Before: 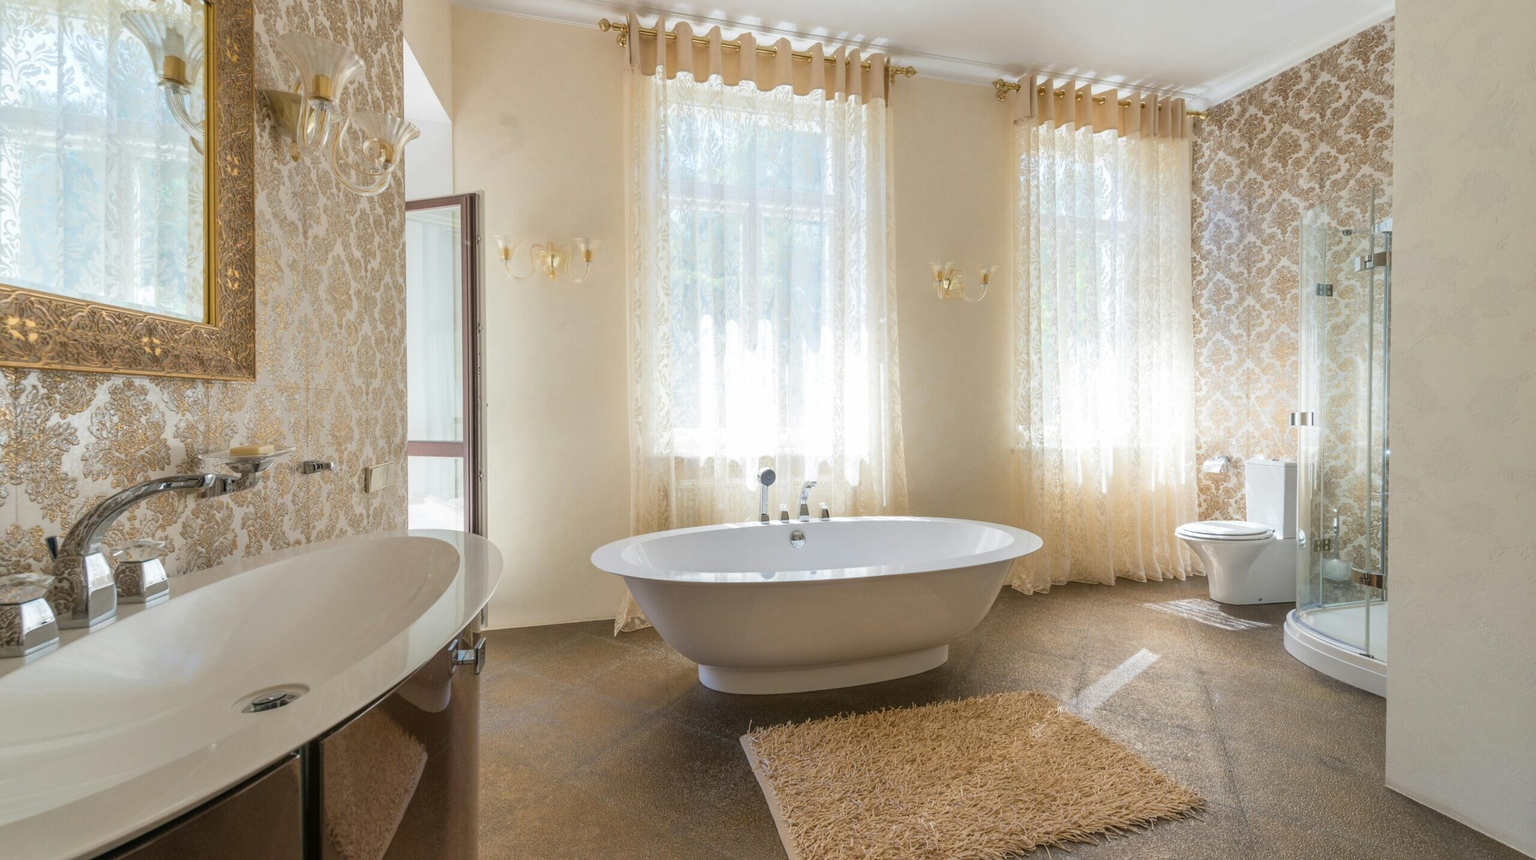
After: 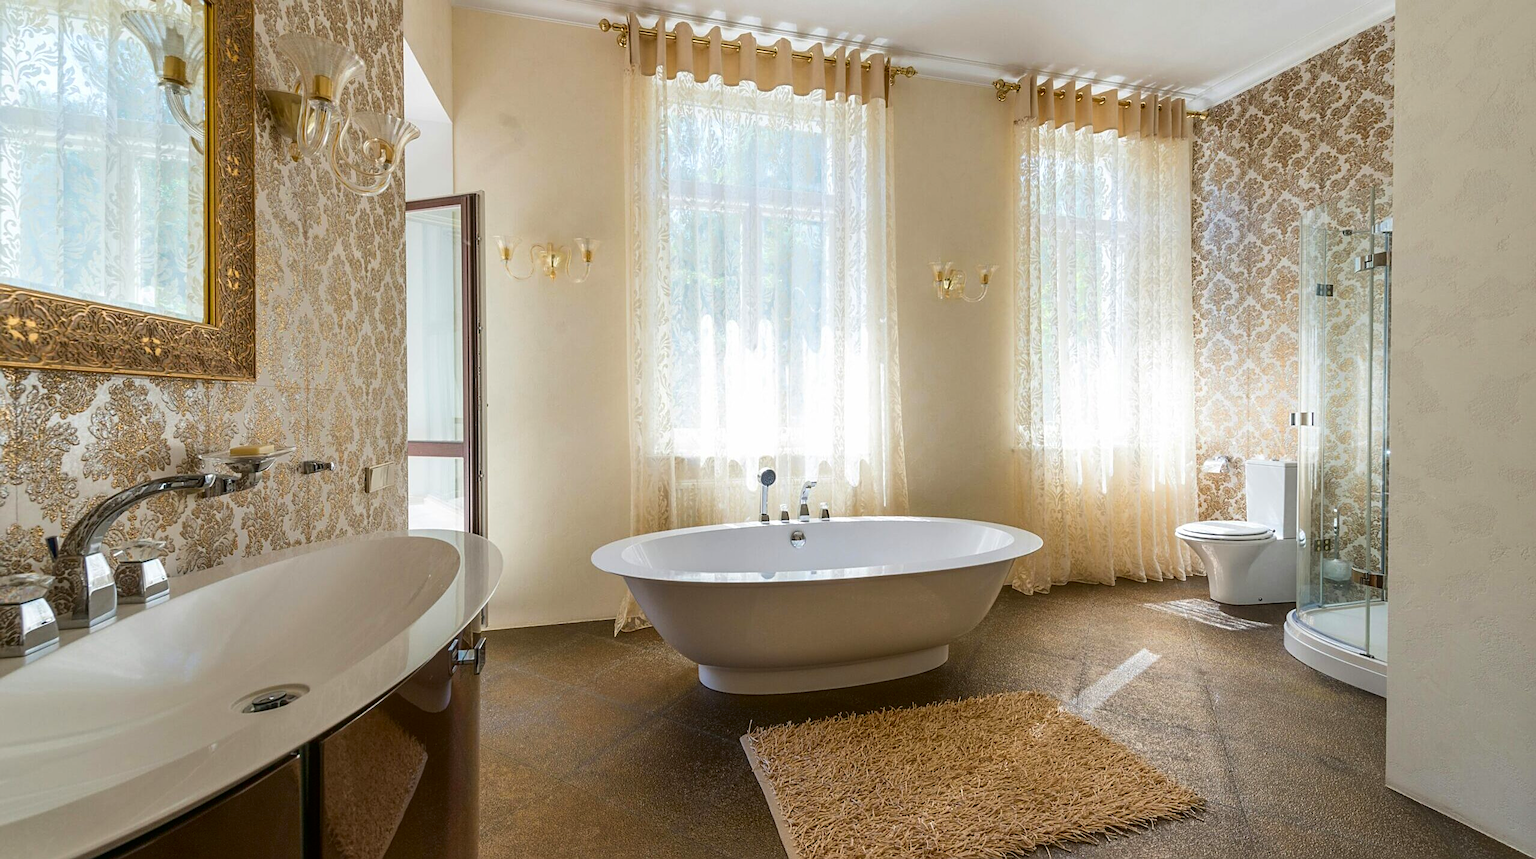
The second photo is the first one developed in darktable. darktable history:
contrast brightness saturation: contrast 0.124, brightness -0.116, saturation 0.198
sharpen: on, module defaults
